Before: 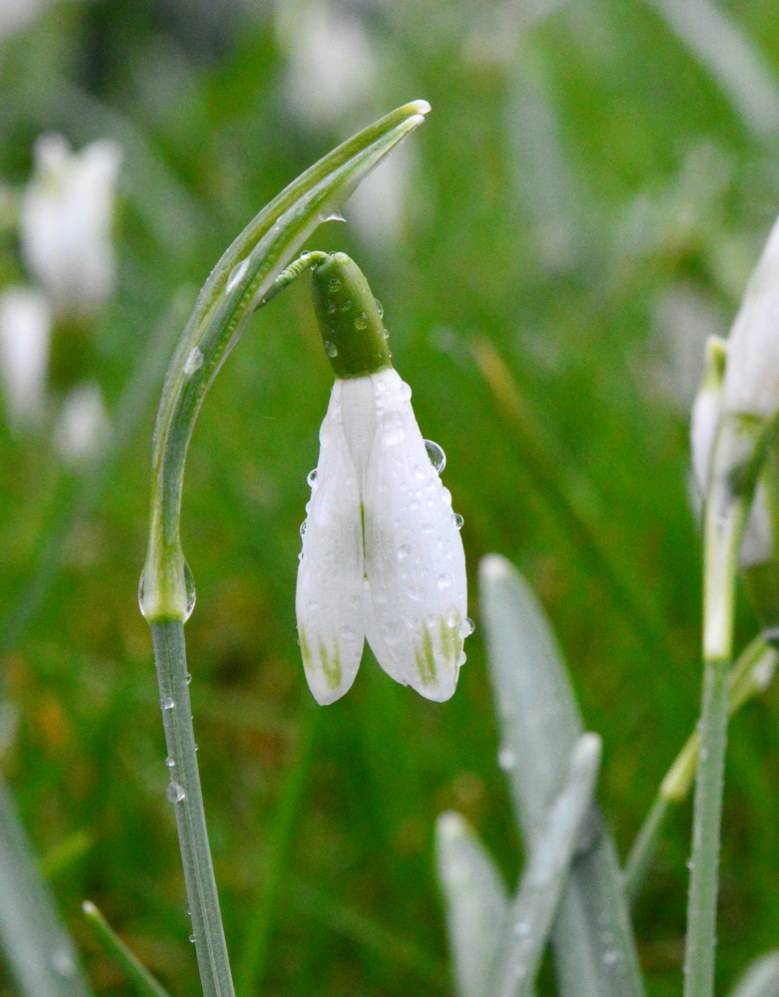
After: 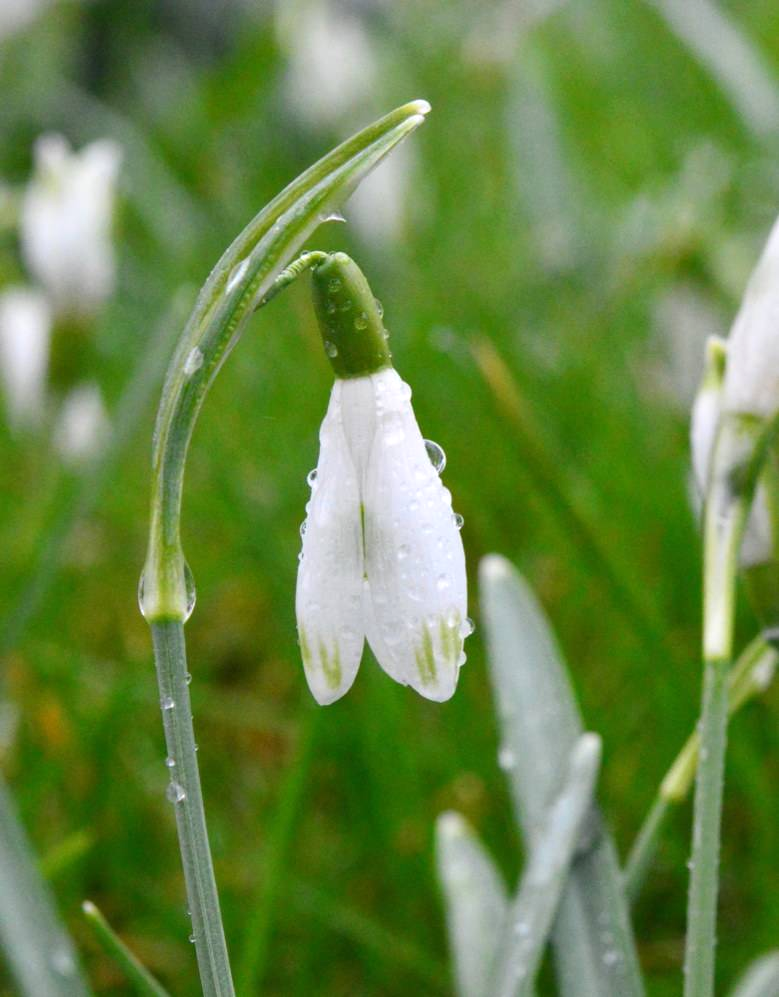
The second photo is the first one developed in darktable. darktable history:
exposure: exposure 0.124 EV, compensate highlight preservation false
